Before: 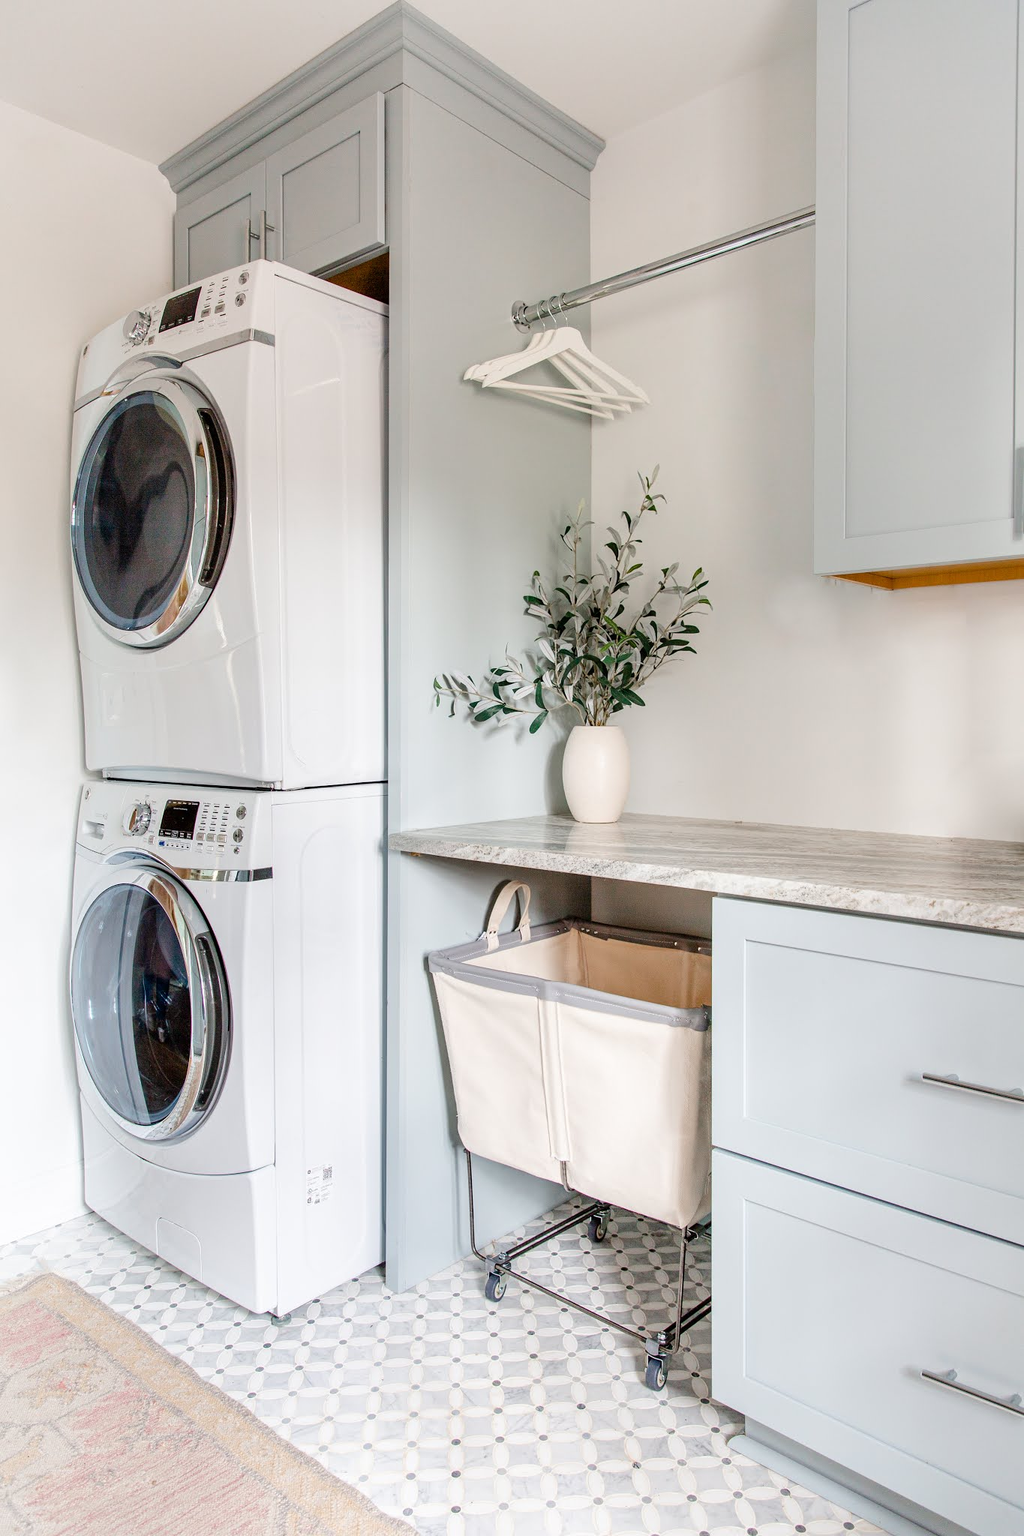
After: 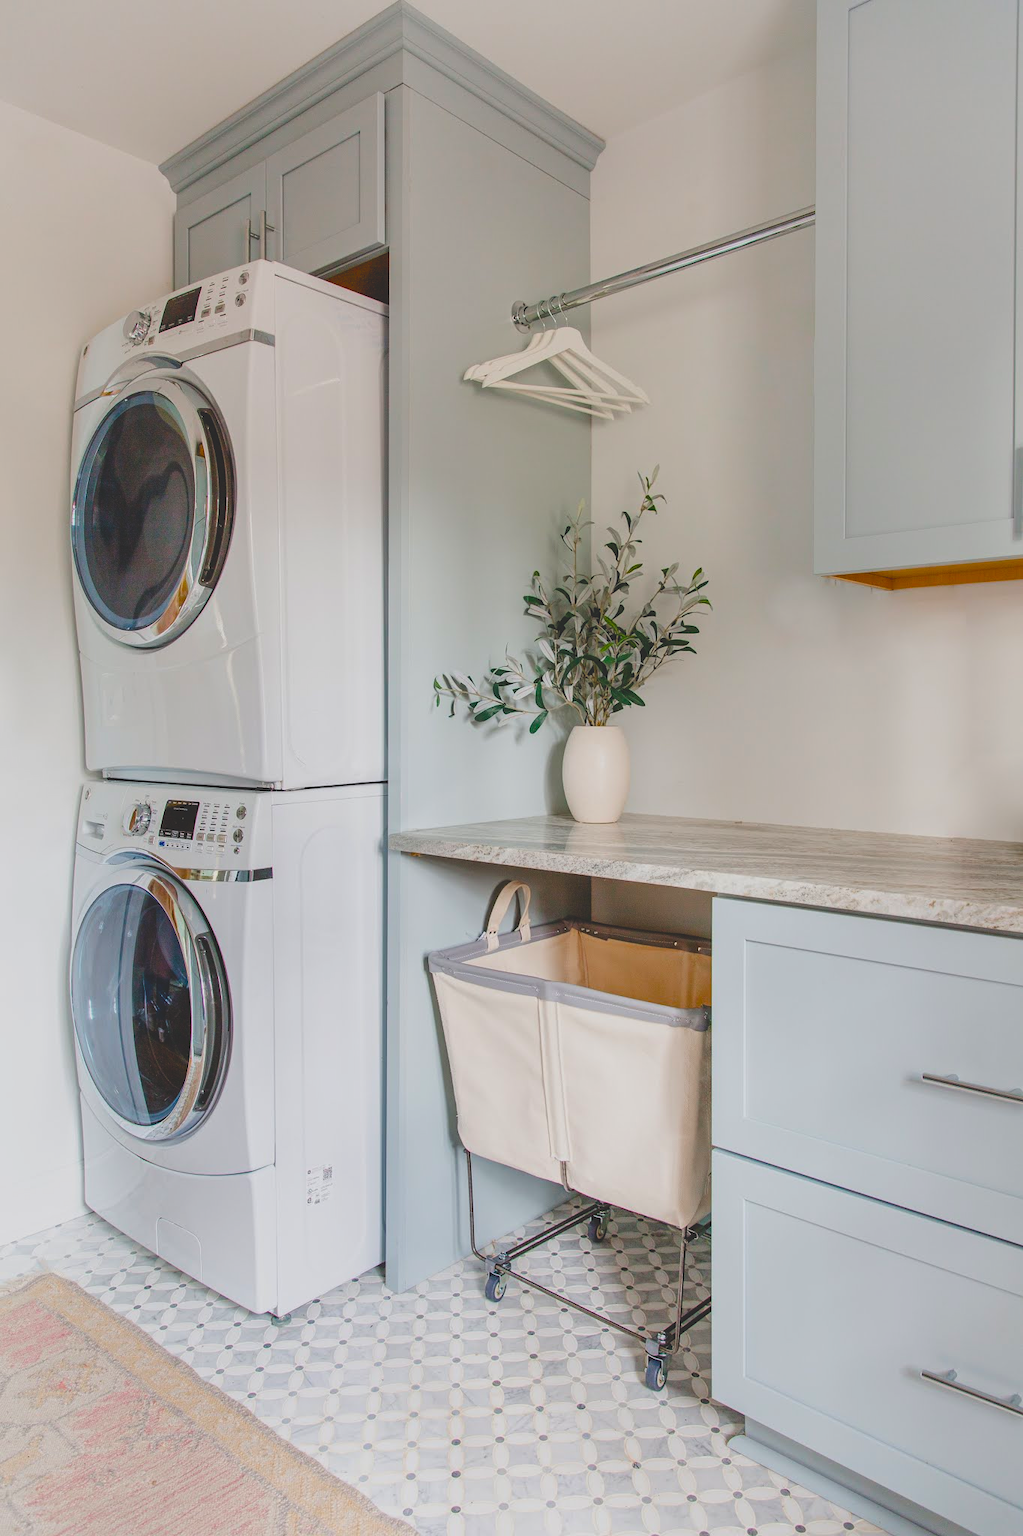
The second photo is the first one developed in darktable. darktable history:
exposure: black level correction -0.035, exposure -0.494 EV, compensate highlight preservation false
color balance rgb: global offset › luminance -0.28%, global offset › hue 258.52°, perceptual saturation grading › global saturation 36.966%, perceptual saturation grading › shadows 35.767%, global vibrance 20%
